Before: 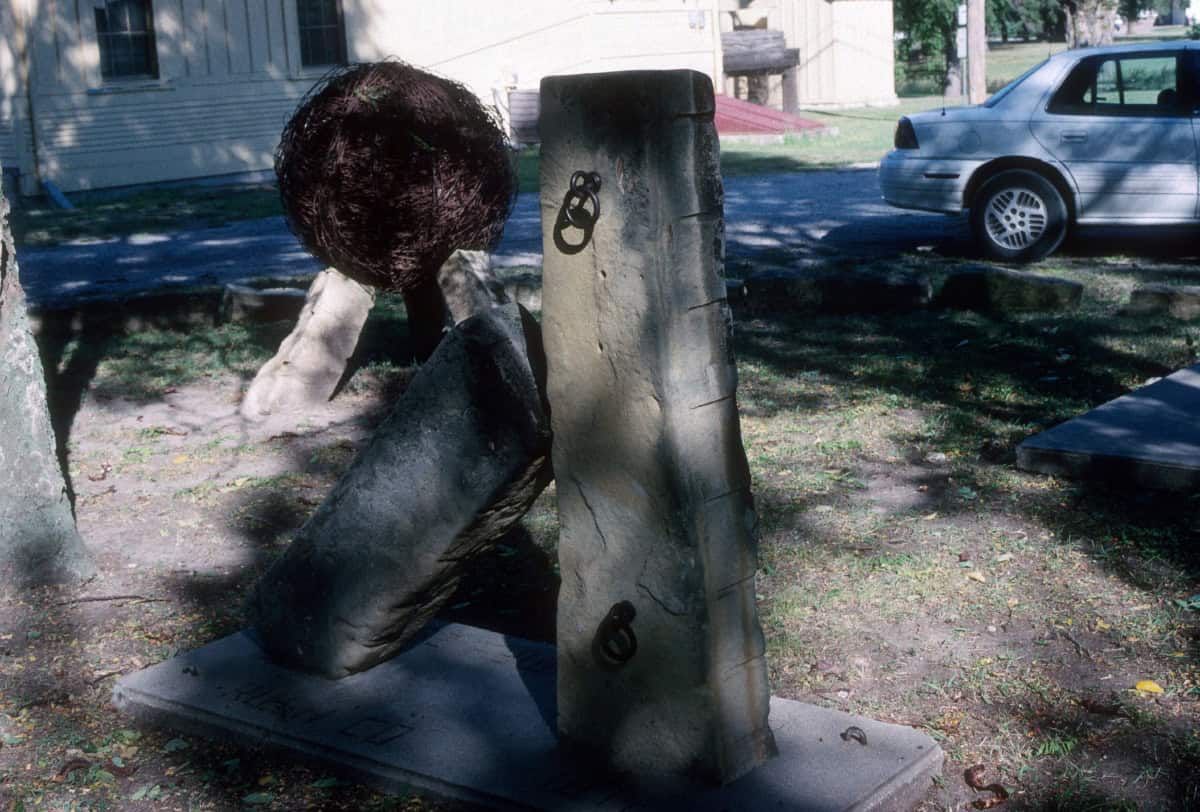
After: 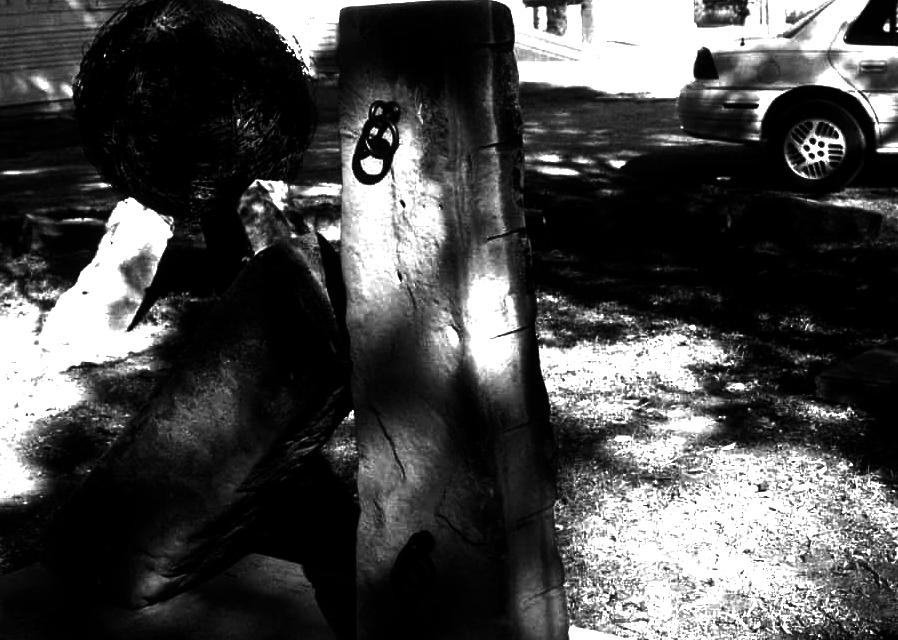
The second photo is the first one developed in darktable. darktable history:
tone equalizer: -8 EV -0.417 EV, -7 EV -0.389 EV, -6 EV -0.333 EV, -5 EV -0.222 EV, -3 EV 0.222 EV, -2 EV 0.333 EV, -1 EV 0.389 EV, +0 EV 0.417 EV, edges refinement/feathering 500, mask exposure compensation -1.57 EV, preserve details no
exposure: black level correction 0, exposure 1.2 EV, compensate highlight preservation false
crop: left 16.768%, top 8.653%, right 8.362%, bottom 12.485%
contrast brightness saturation: contrast 0.02, brightness -1, saturation -1
